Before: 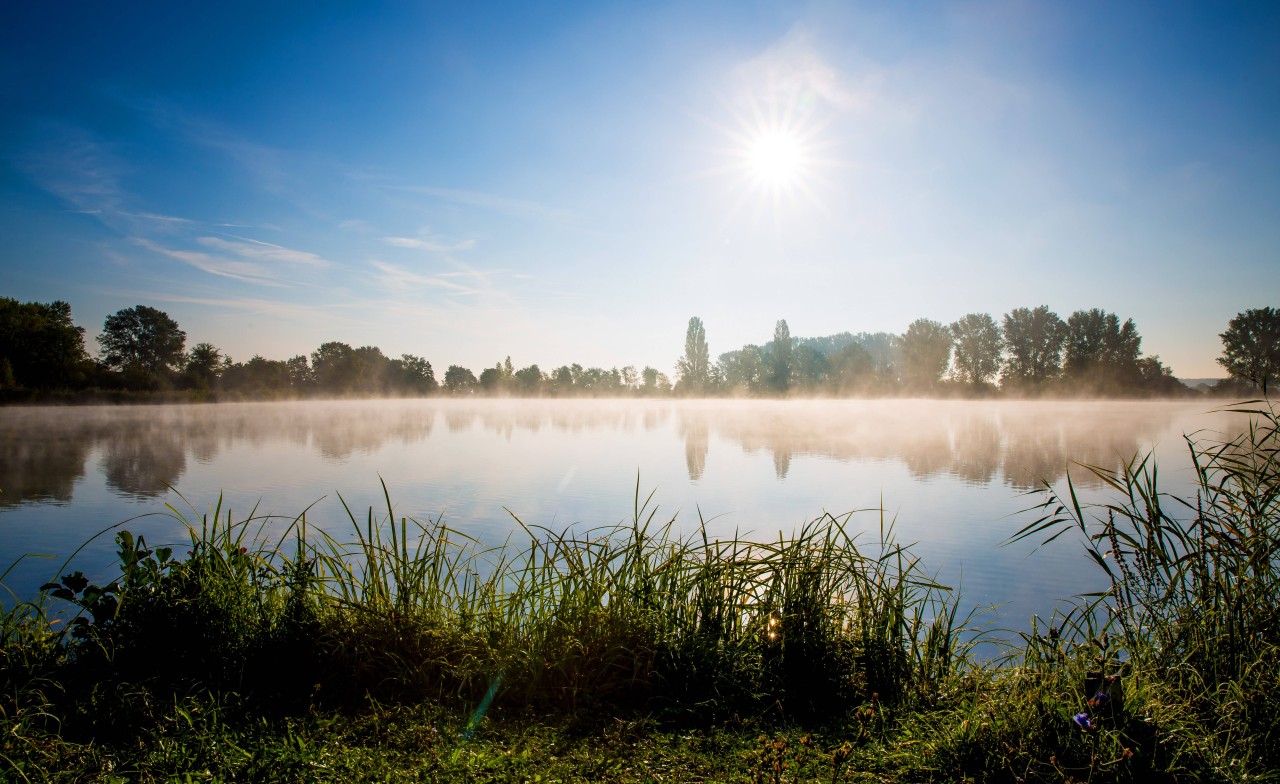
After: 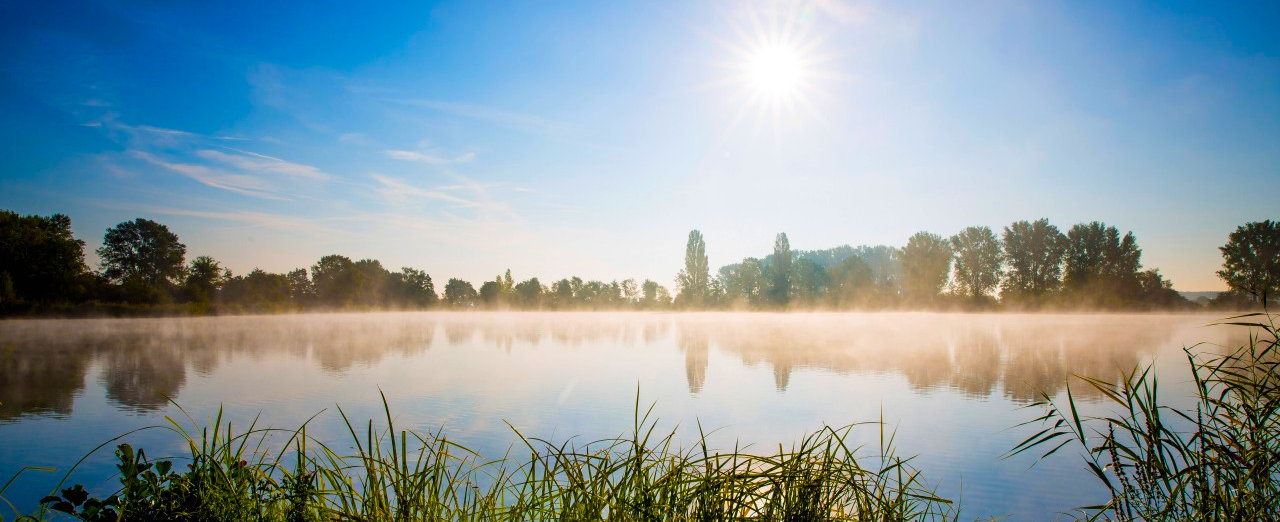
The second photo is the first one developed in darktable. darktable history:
crop: top 11.166%, bottom 22.168%
color balance rgb: linear chroma grading › global chroma 15%, perceptual saturation grading › global saturation 30%
